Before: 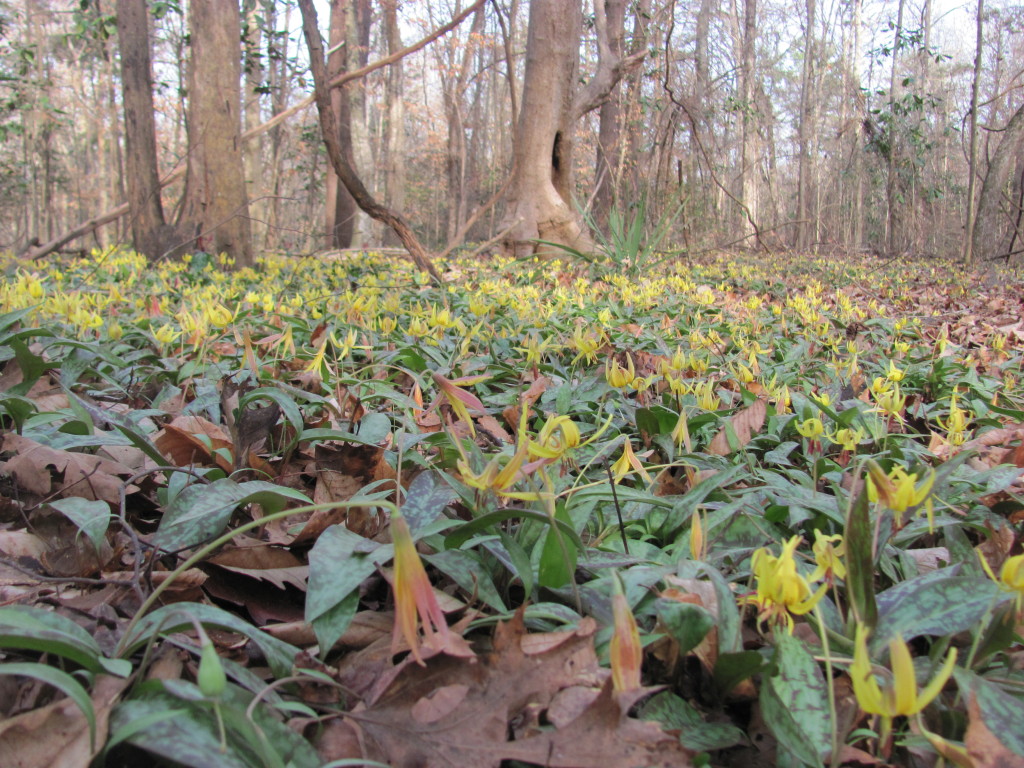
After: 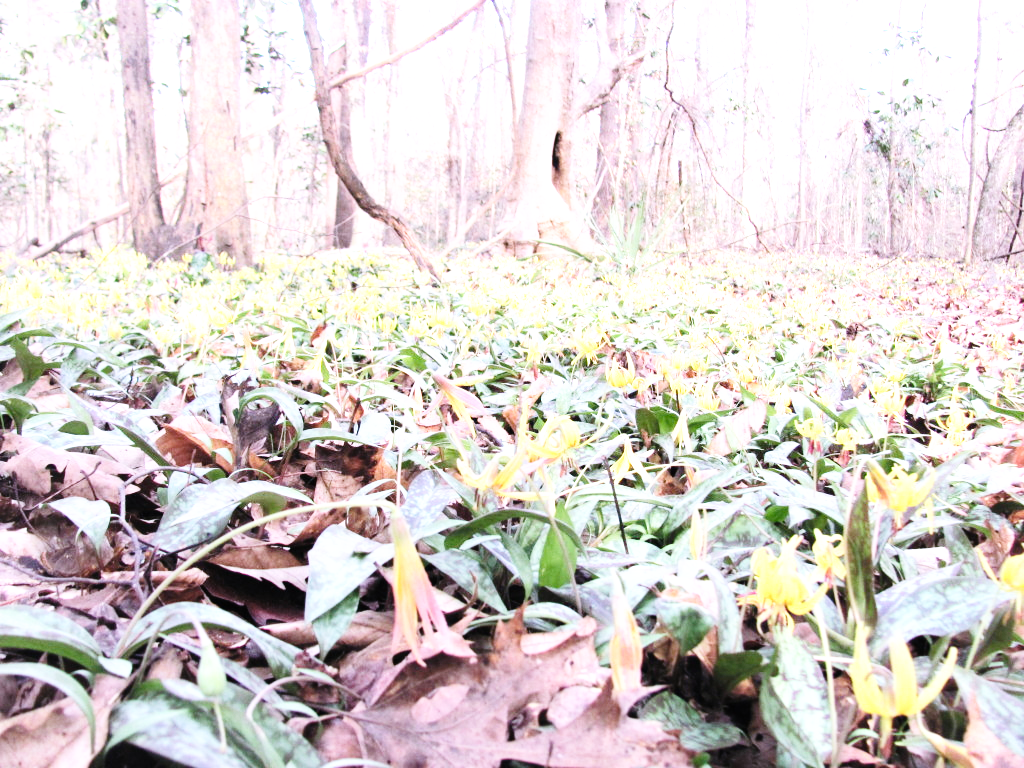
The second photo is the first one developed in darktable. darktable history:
exposure: black level correction 0, exposure 0.7 EV, compensate highlight preservation false
tone equalizer: -8 EV -0.75 EV, -7 EV -0.7 EV, -6 EV -0.6 EV, -5 EV -0.4 EV, -3 EV 0.4 EV, -2 EV 0.6 EV, -1 EV 0.7 EV, +0 EV 0.75 EV, edges refinement/feathering 500, mask exposure compensation -1.57 EV, preserve details no
white balance: red 1.042, blue 1.17
base curve: curves: ch0 [(0, 0) (0.008, 0.007) (0.022, 0.029) (0.048, 0.089) (0.092, 0.197) (0.191, 0.399) (0.275, 0.534) (0.357, 0.65) (0.477, 0.78) (0.542, 0.833) (0.799, 0.973) (1, 1)], preserve colors none
